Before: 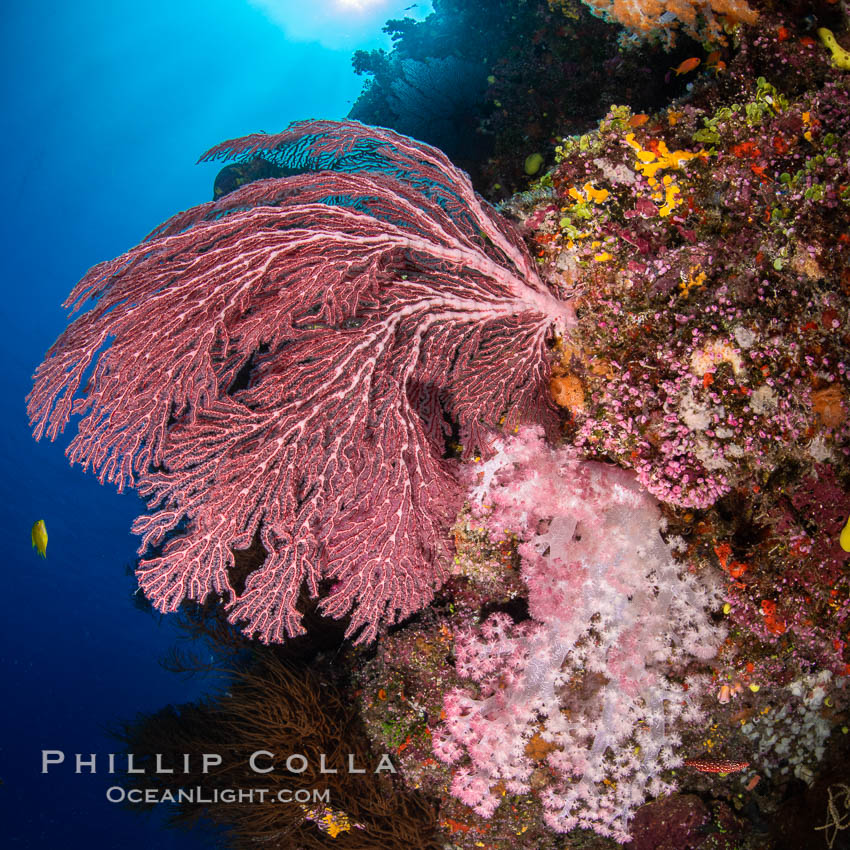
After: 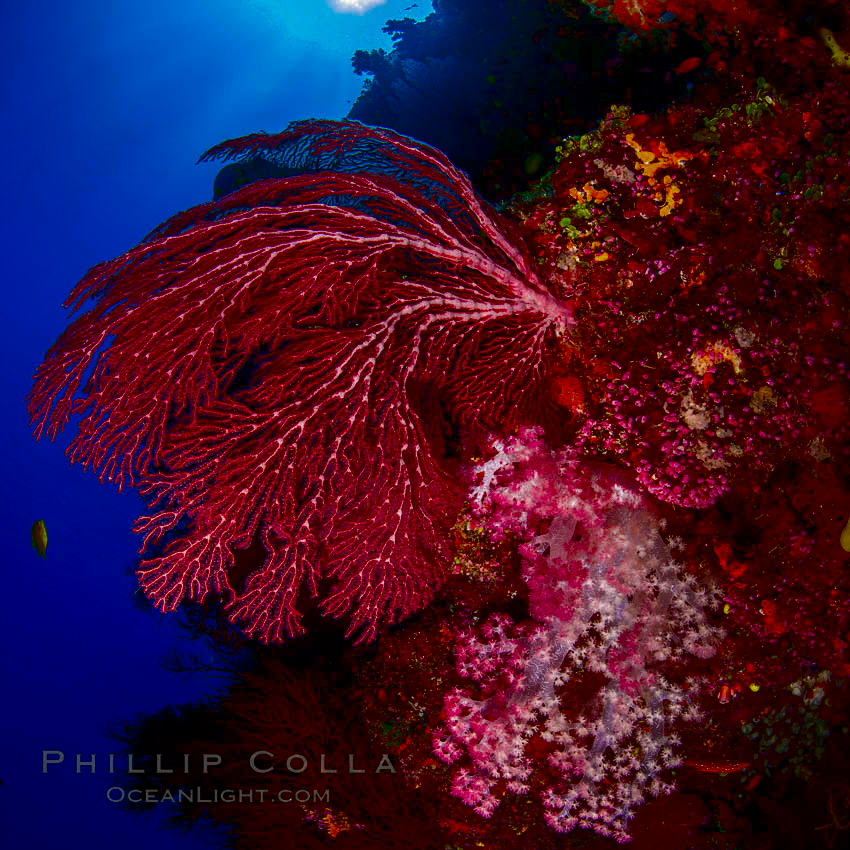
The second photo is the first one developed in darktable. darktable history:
contrast brightness saturation: brightness -1, saturation 1
tone equalizer: -7 EV 0.13 EV, smoothing diameter 25%, edges refinement/feathering 10, preserve details guided filter
